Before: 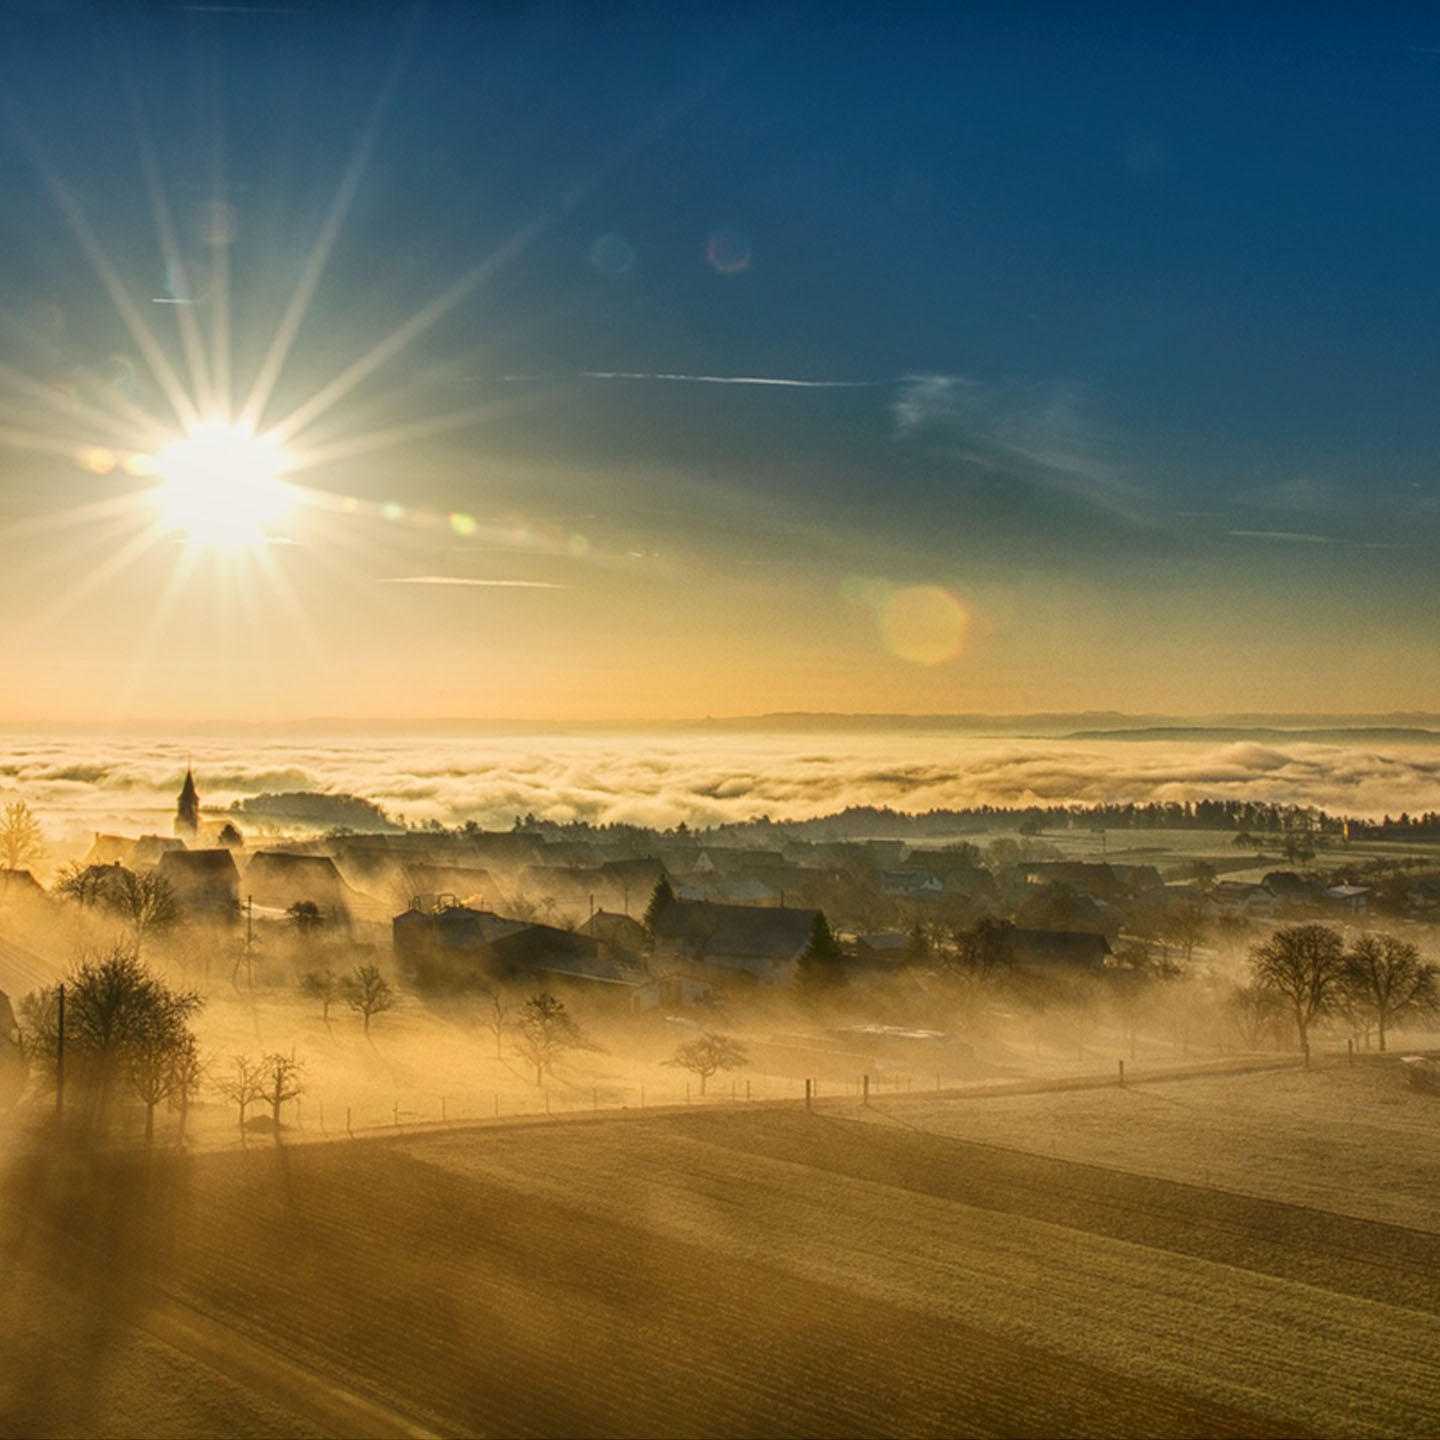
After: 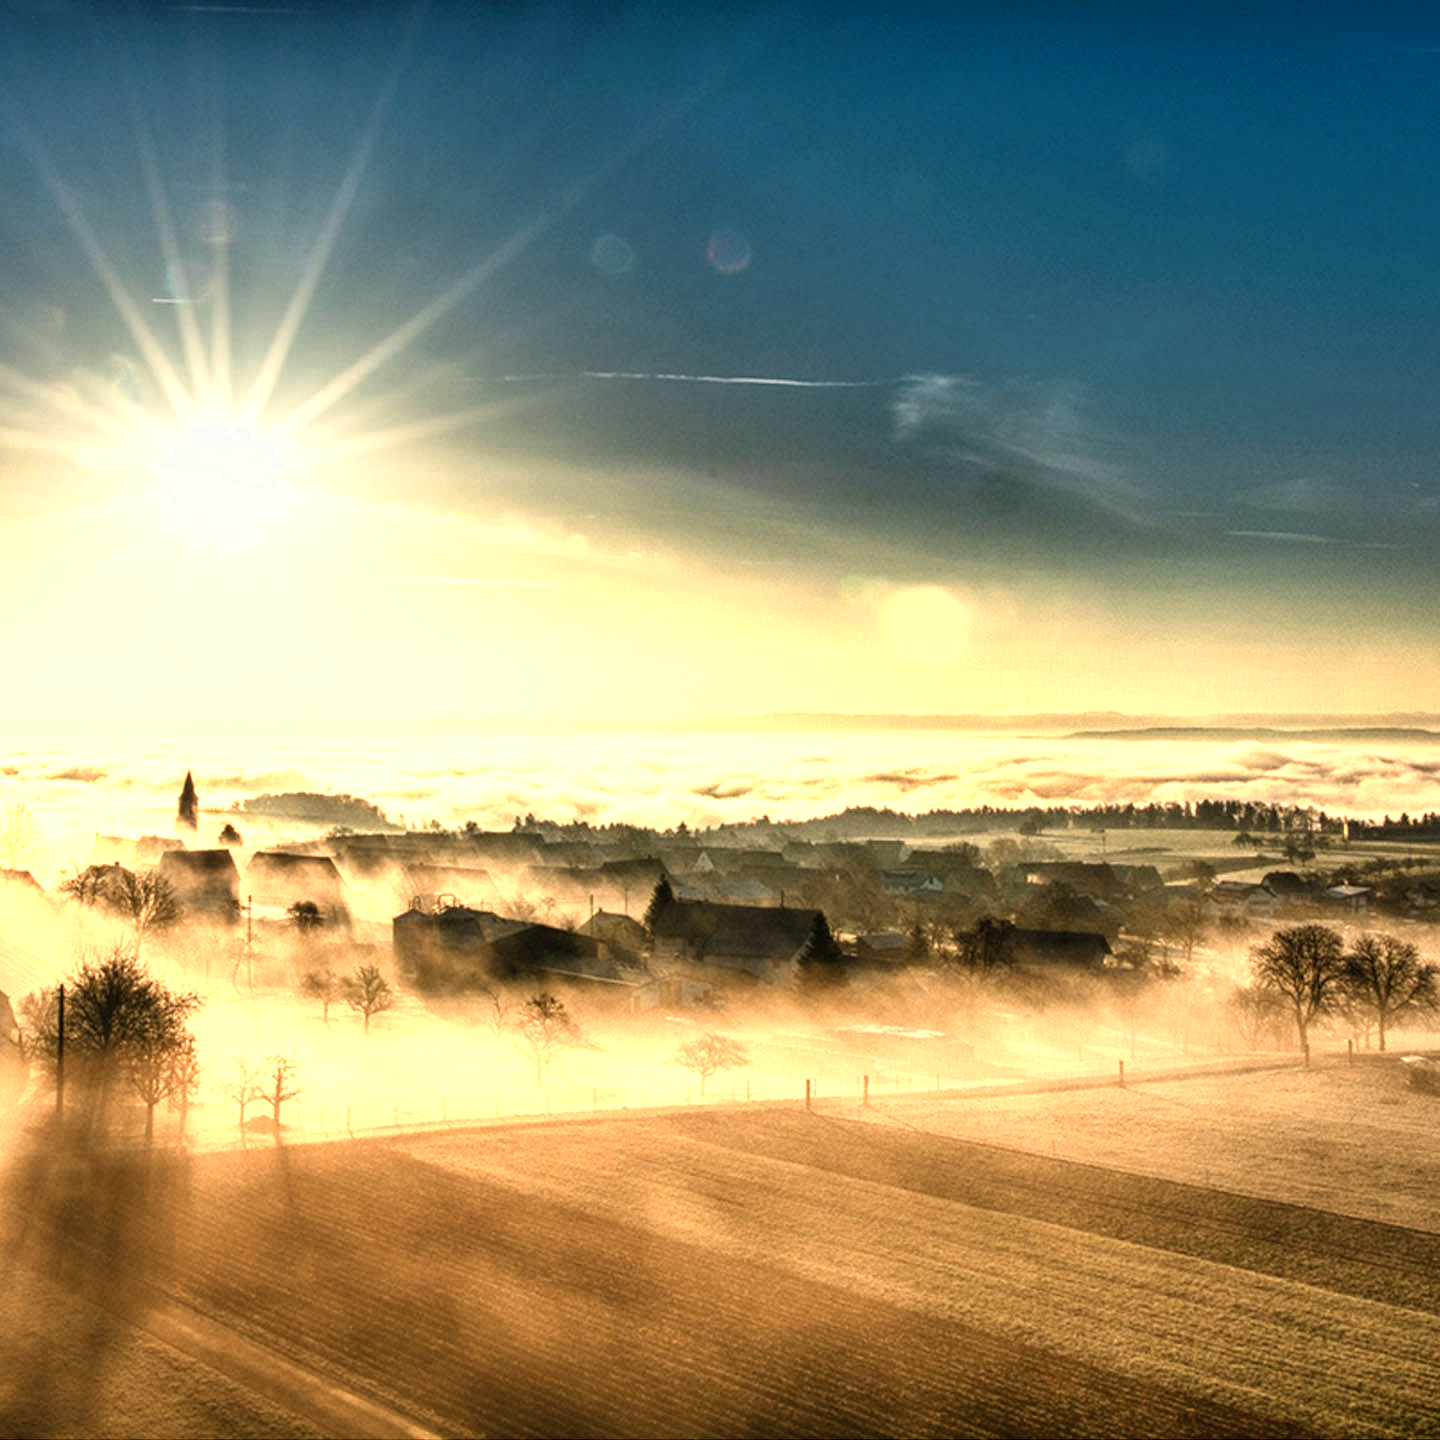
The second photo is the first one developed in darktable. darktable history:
contrast brightness saturation: contrast 0.204, brightness 0.167, saturation 0.22
filmic rgb: black relative exposure -4.94 EV, white relative exposure 2.84 EV, hardness 3.72, color science v6 (2022)
color zones: curves: ch0 [(0.018, 0.548) (0.224, 0.64) (0.425, 0.447) (0.675, 0.575) (0.732, 0.579)]; ch1 [(0.066, 0.487) (0.25, 0.5) (0.404, 0.43) (0.75, 0.421) (0.956, 0.421)]; ch2 [(0.044, 0.561) (0.215, 0.465) (0.399, 0.544) (0.465, 0.548) (0.614, 0.447) (0.724, 0.43) (0.882, 0.623) (0.956, 0.632)]
